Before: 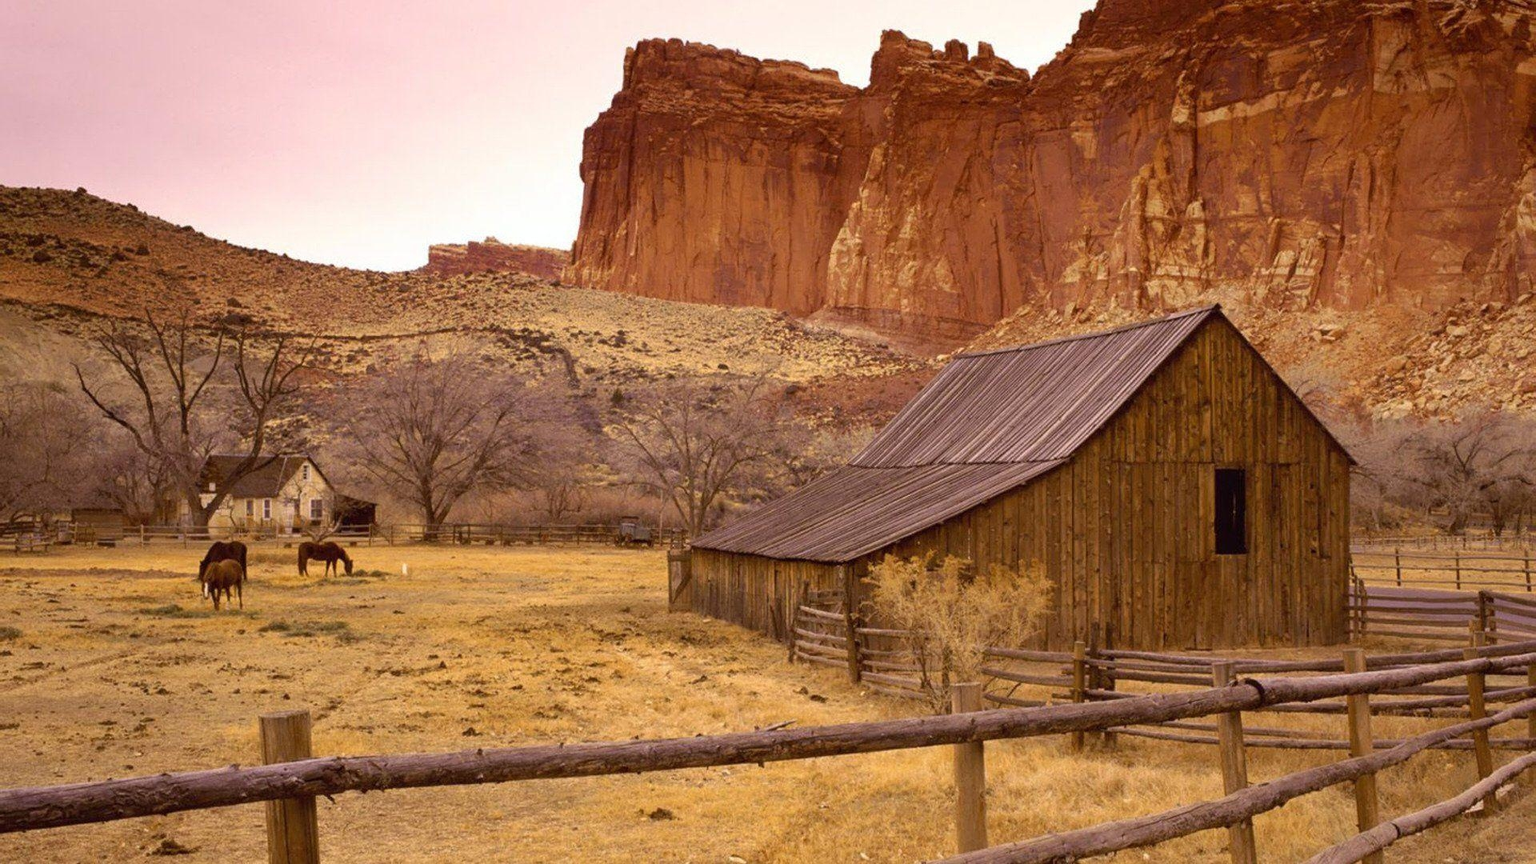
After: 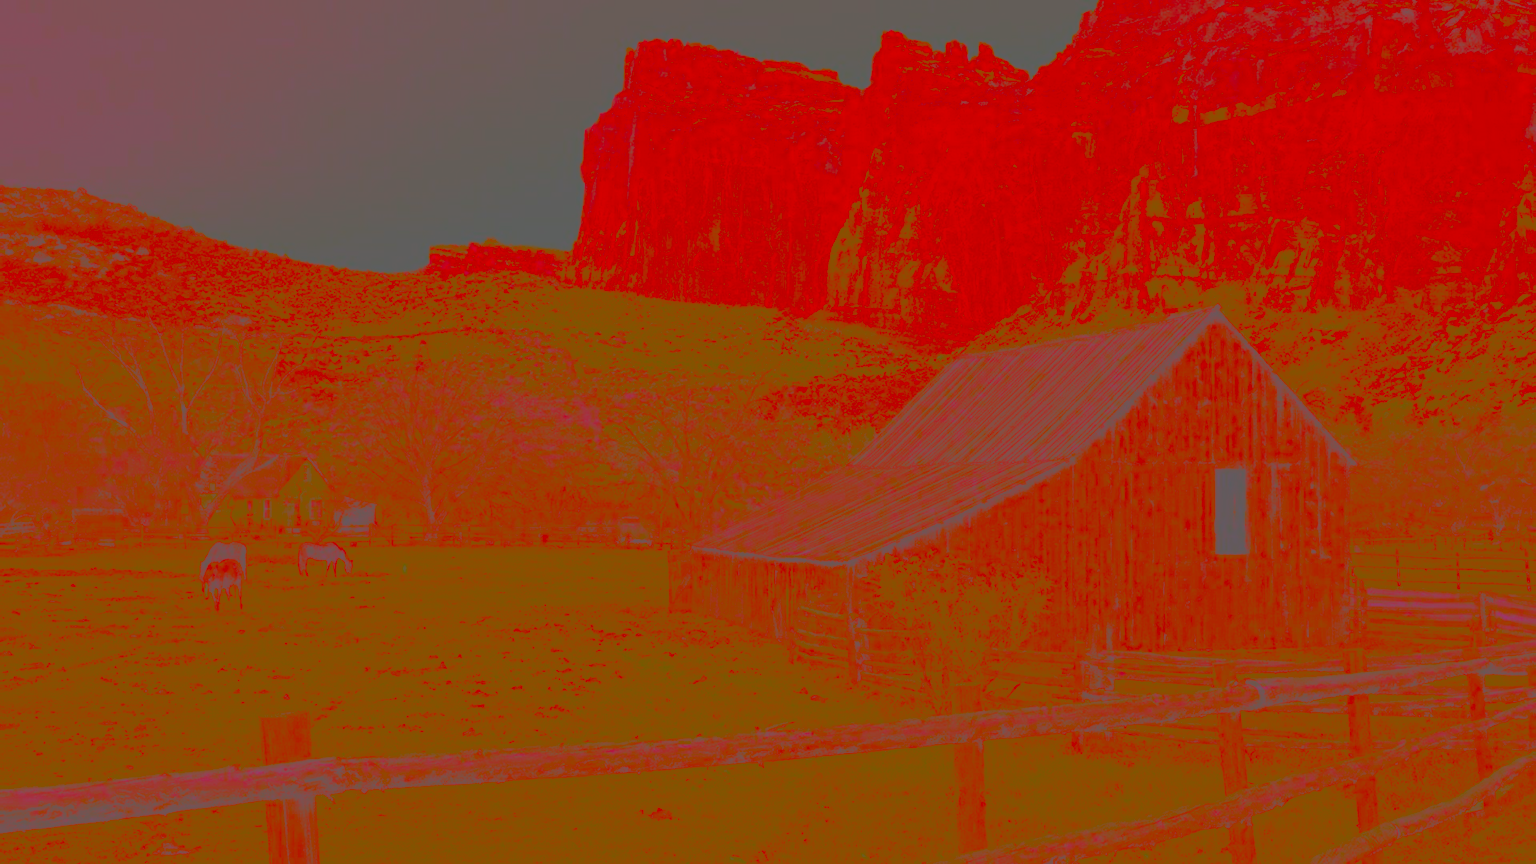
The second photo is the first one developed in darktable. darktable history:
base curve: curves: ch0 [(0, 0) (0.036, 0.025) (0.121, 0.166) (0.206, 0.329) (0.605, 0.79) (1, 1)], preserve colors none
contrast brightness saturation: contrast -0.99, brightness -0.17, saturation 0.75
